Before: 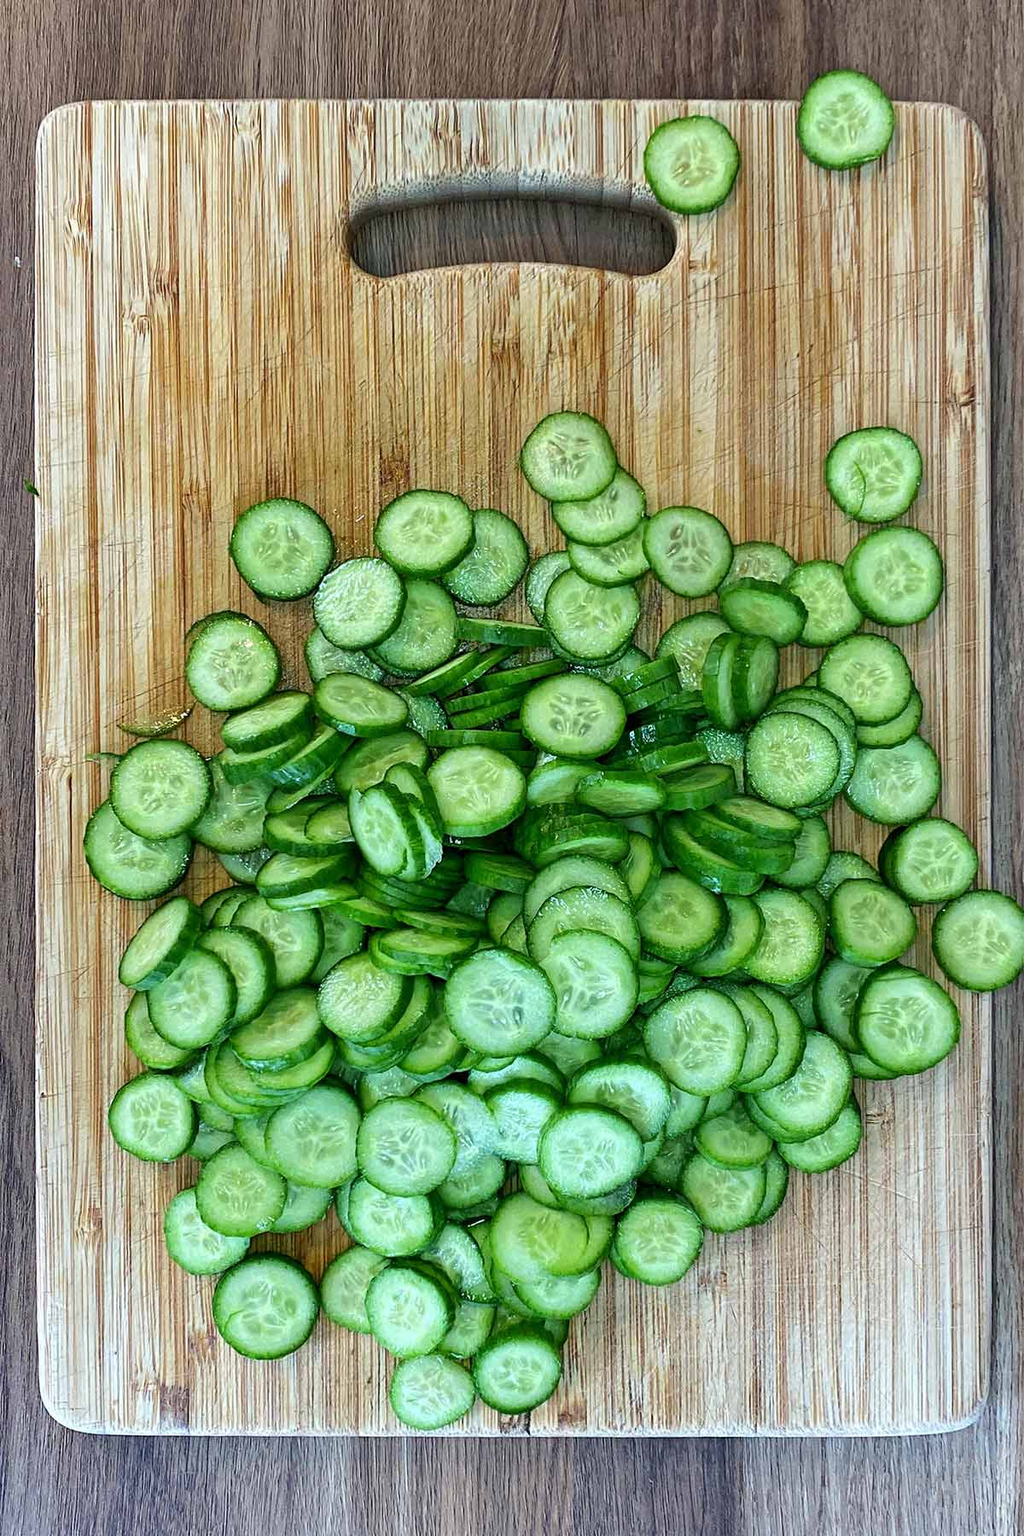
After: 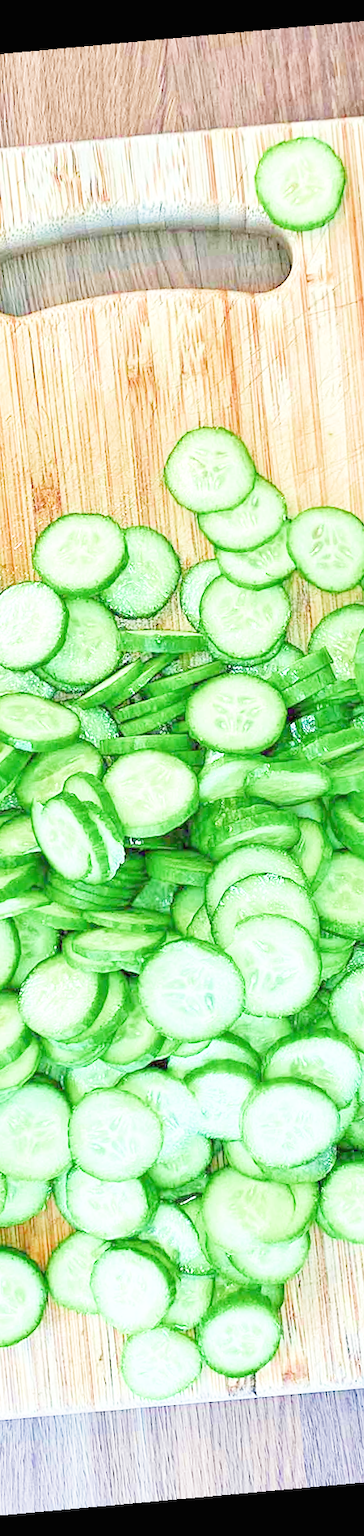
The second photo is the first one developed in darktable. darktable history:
exposure: black level correction 0, exposure 0.877 EV, compensate exposure bias true, compensate highlight preservation false
filmic rgb: middle gray luminance 2.5%, black relative exposure -10 EV, white relative exposure 7 EV, threshold 6 EV, dynamic range scaling 10%, target black luminance 0%, hardness 3.19, latitude 44.39%, contrast 0.682, highlights saturation mix 5%, shadows ↔ highlights balance 13.63%, add noise in highlights 0, color science v3 (2019), use custom middle-gray values true, iterations of high-quality reconstruction 0, contrast in highlights soft, enable highlight reconstruction true
crop: left 33.36%, right 33.36%
rotate and perspective: rotation -5.2°, automatic cropping off
